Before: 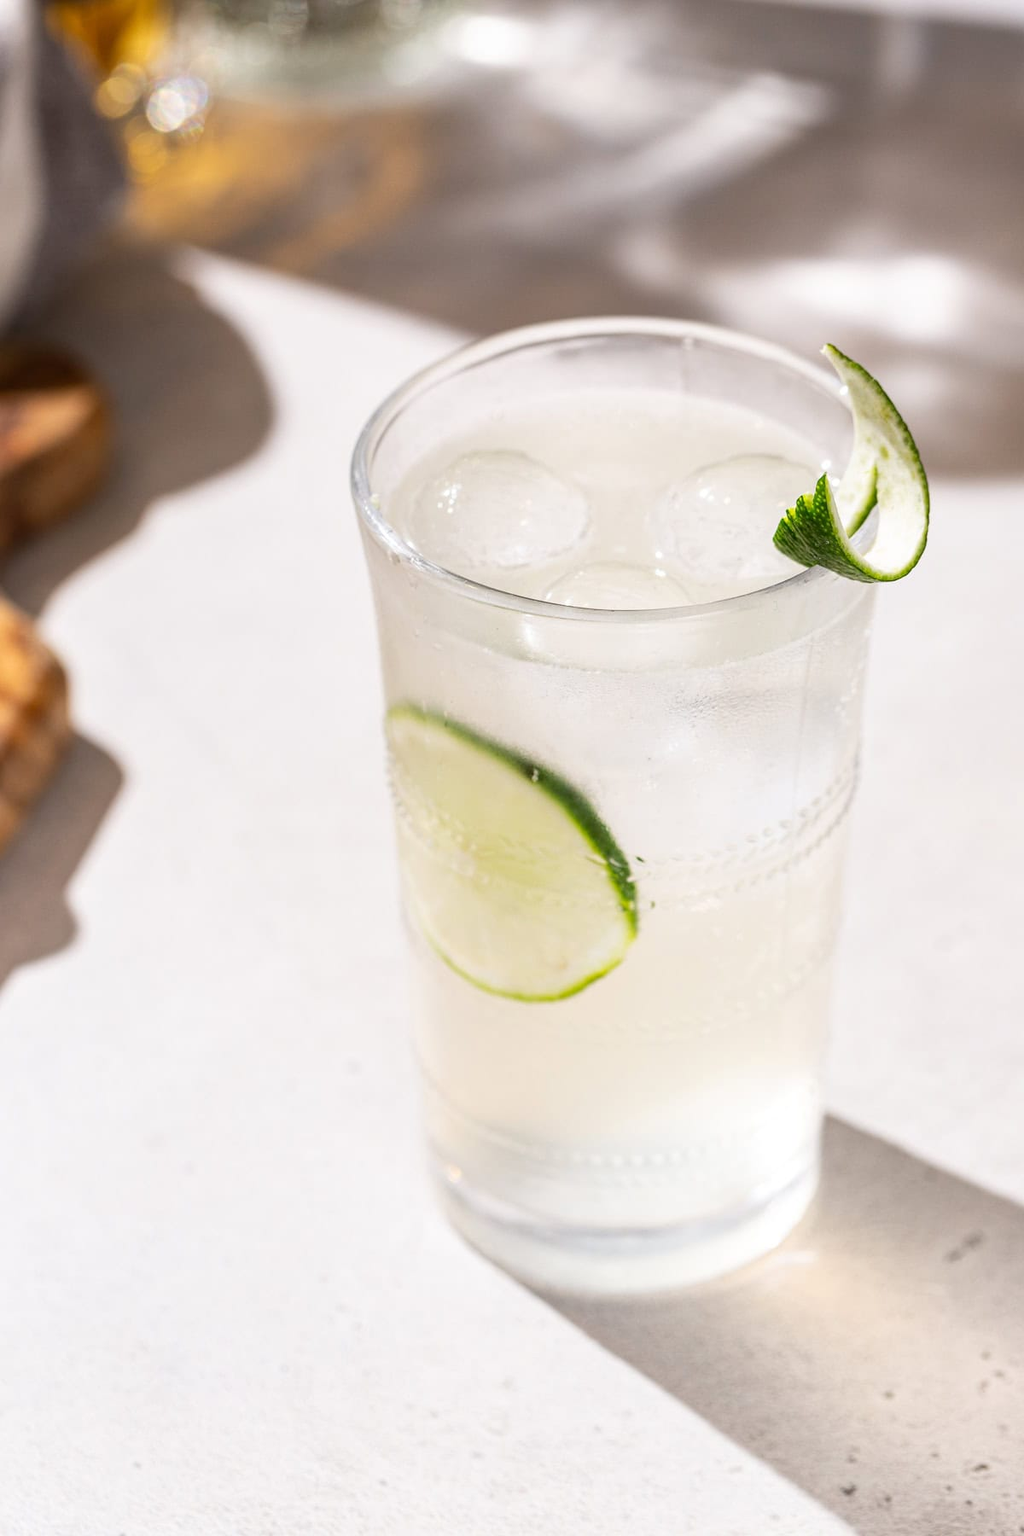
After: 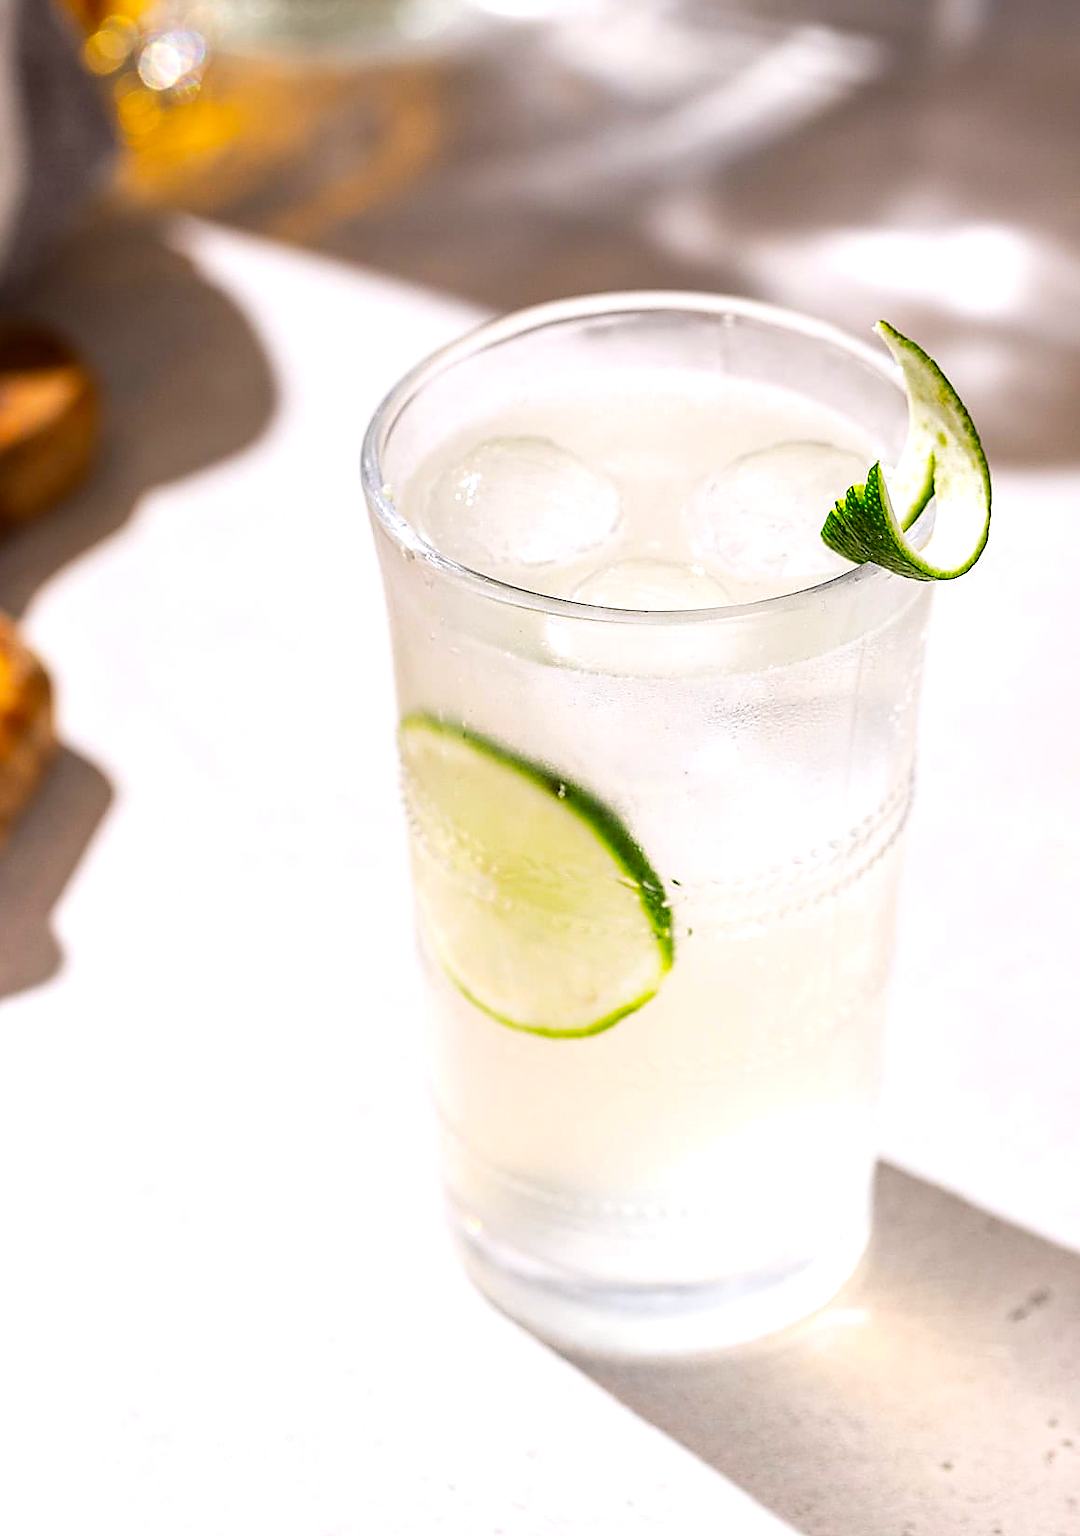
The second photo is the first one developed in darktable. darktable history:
crop: left 1.964%, top 3.251%, right 1.122%, bottom 4.933%
color balance: lift [1, 1.001, 0.999, 1.001], gamma [1, 1.004, 1.007, 0.993], gain [1, 0.991, 0.987, 1.013], contrast 10%, output saturation 120%
sharpen: radius 1.4, amount 1.25, threshold 0.7
vibrance: on, module defaults
